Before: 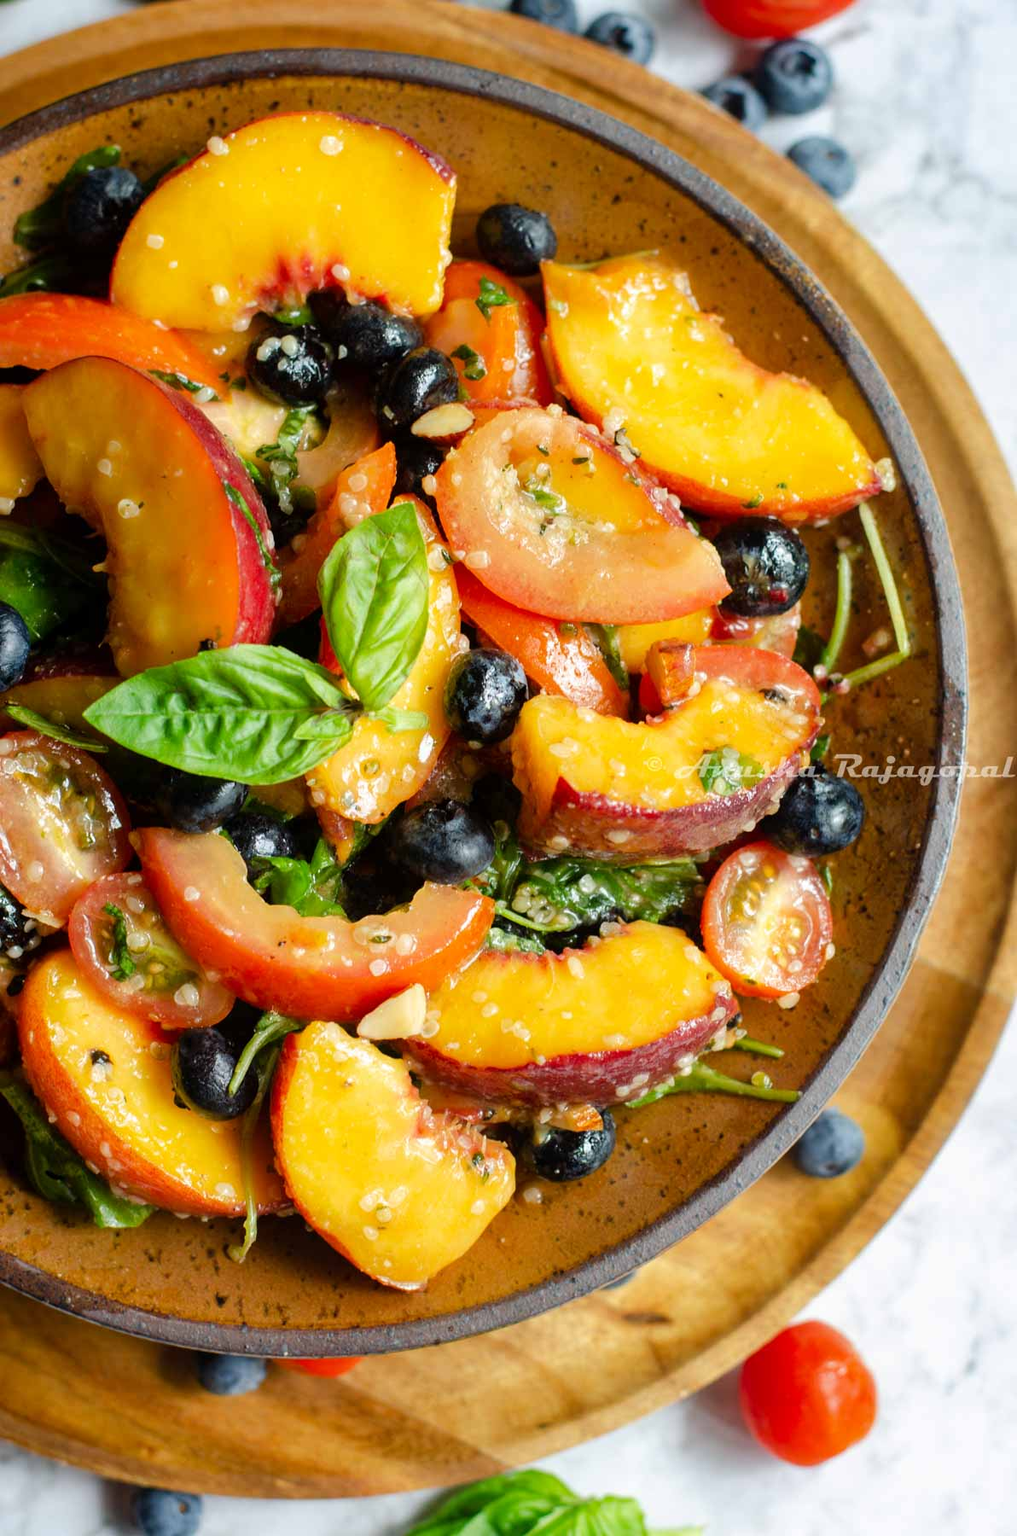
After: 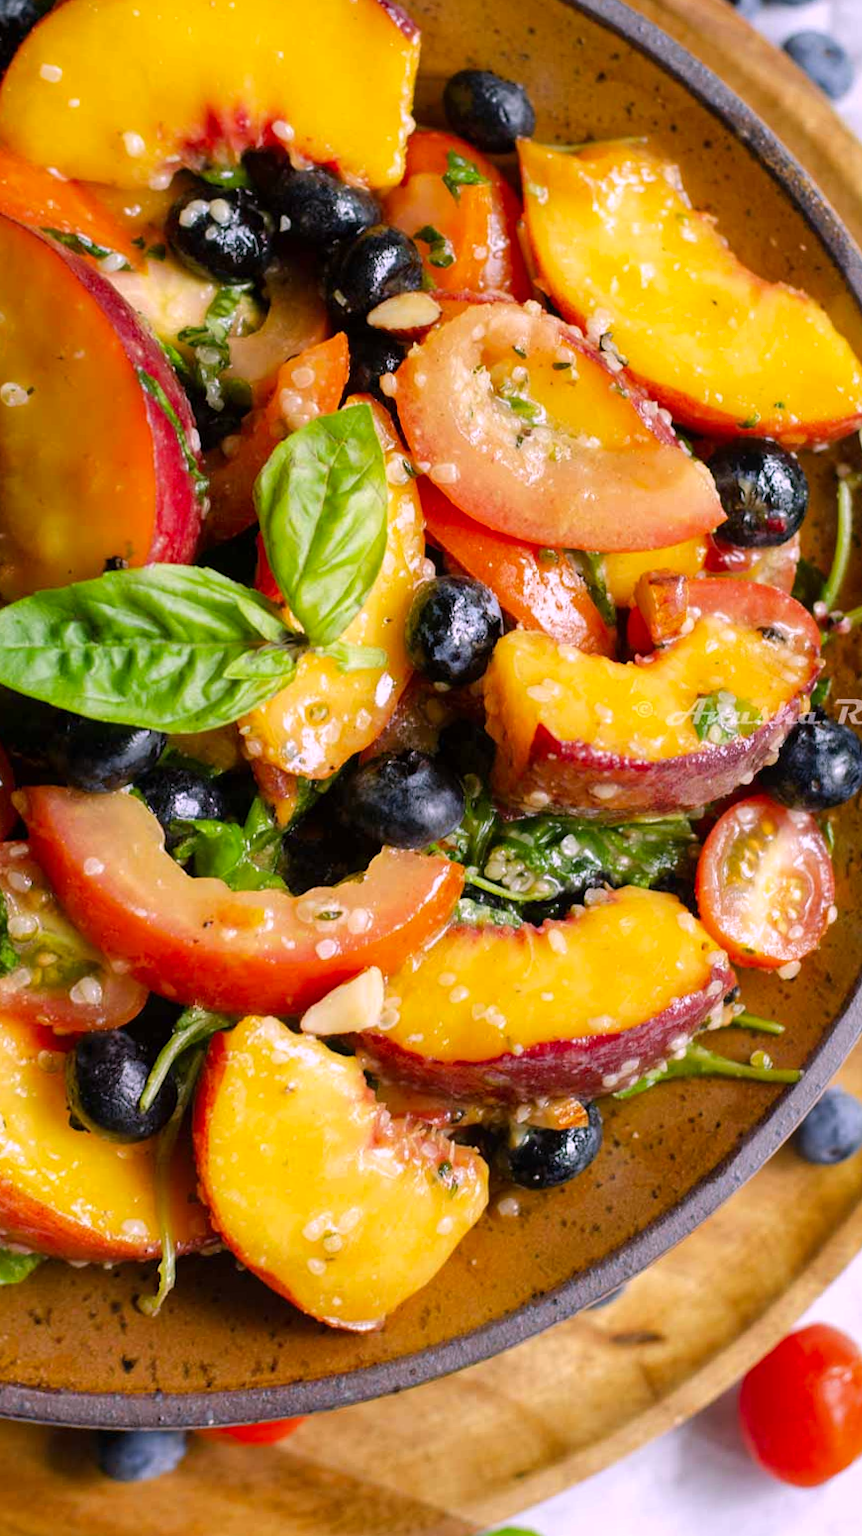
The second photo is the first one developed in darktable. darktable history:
crop and rotate: left 13.15%, top 5.251%, right 12.609%
white balance: red 0.931, blue 1.11
color correction: highlights a* 14.52, highlights b* 4.84
rotate and perspective: rotation -0.013°, lens shift (vertical) -0.027, lens shift (horizontal) 0.178, crop left 0.016, crop right 0.989, crop top 0.082, crop bottom 0.918
